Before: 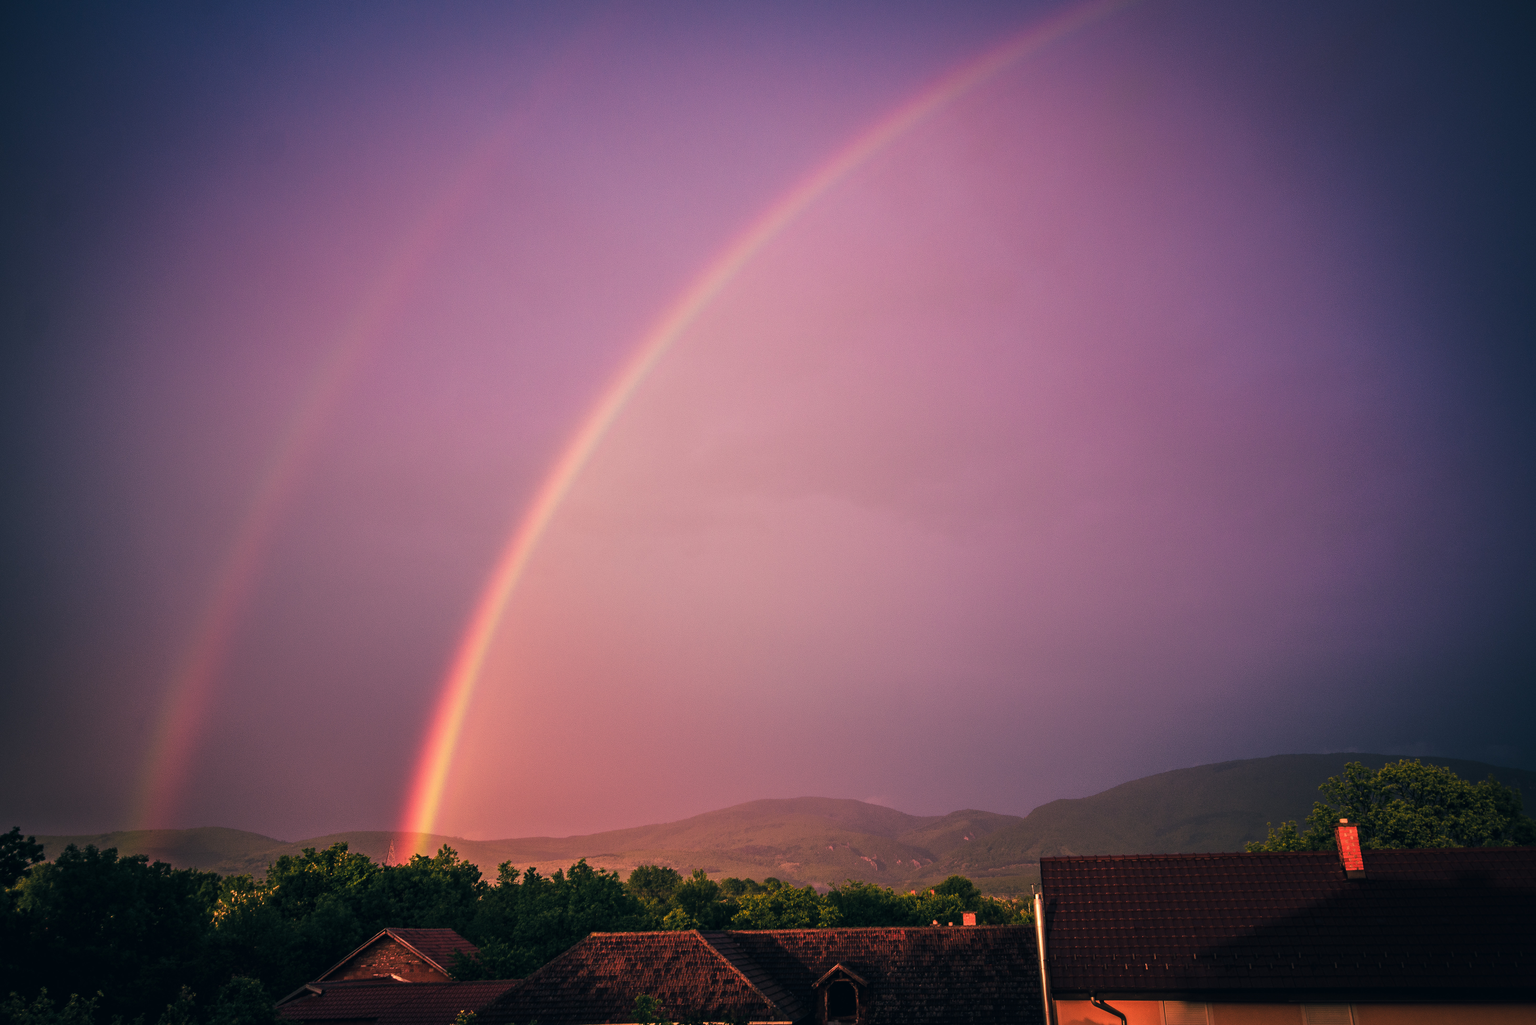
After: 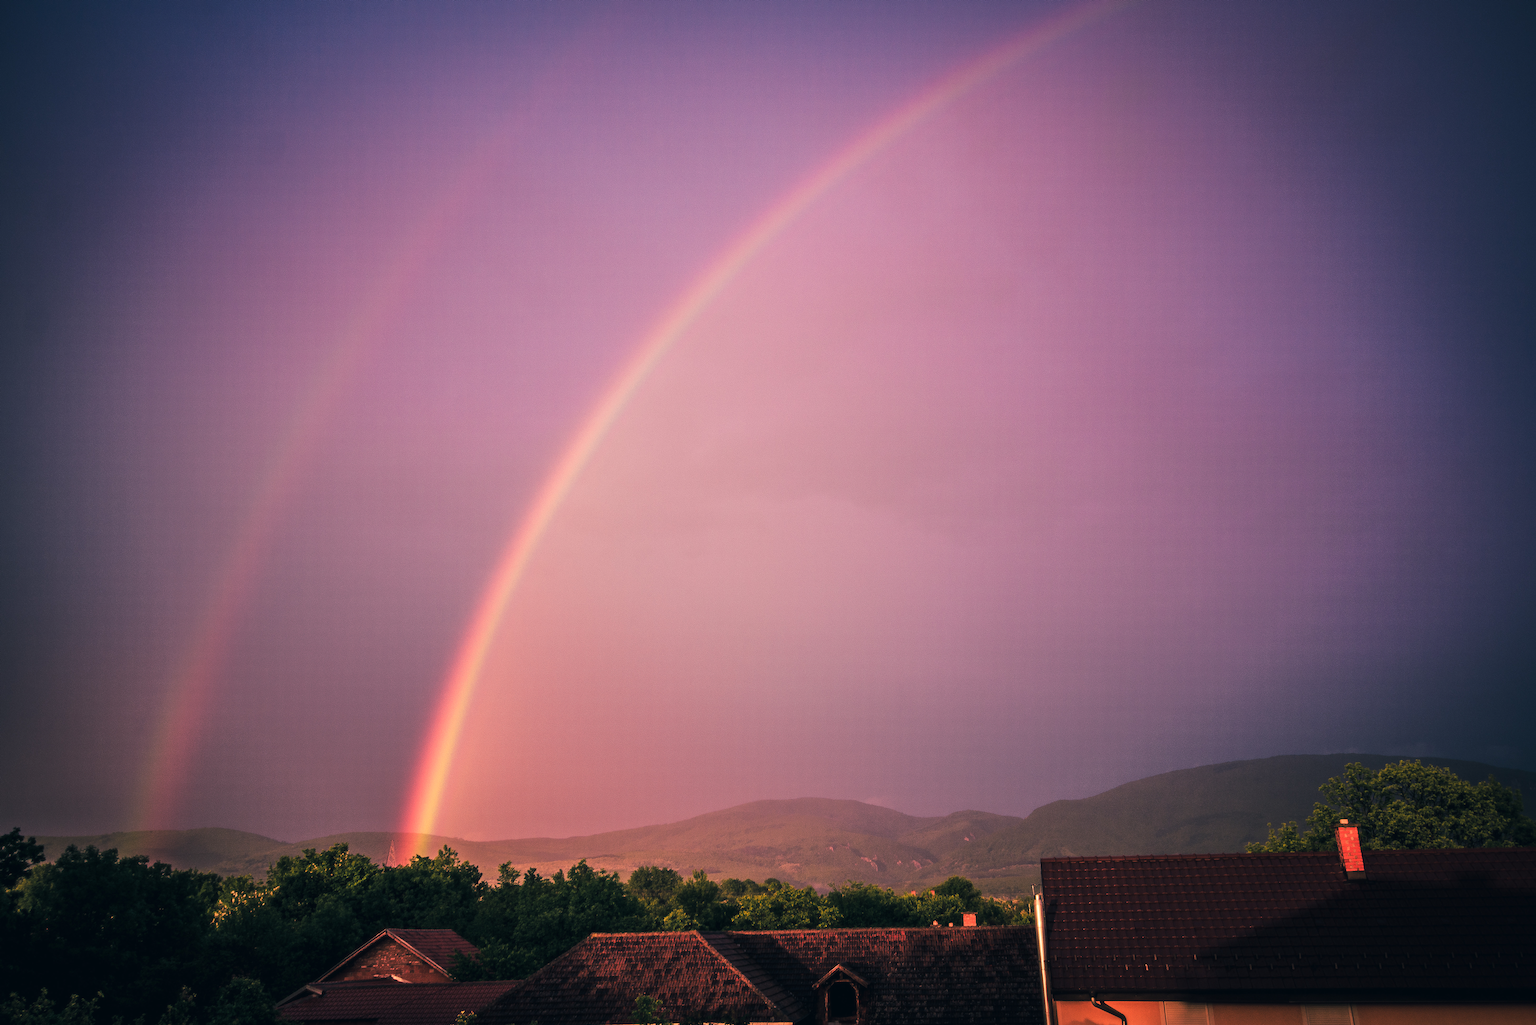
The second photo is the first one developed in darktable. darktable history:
exposure: exposure 0.125 EV, compensate exposure bias true, compensate highlight preservation false
haze removal: strength -0.062, compatibility mode true, adaptive false
